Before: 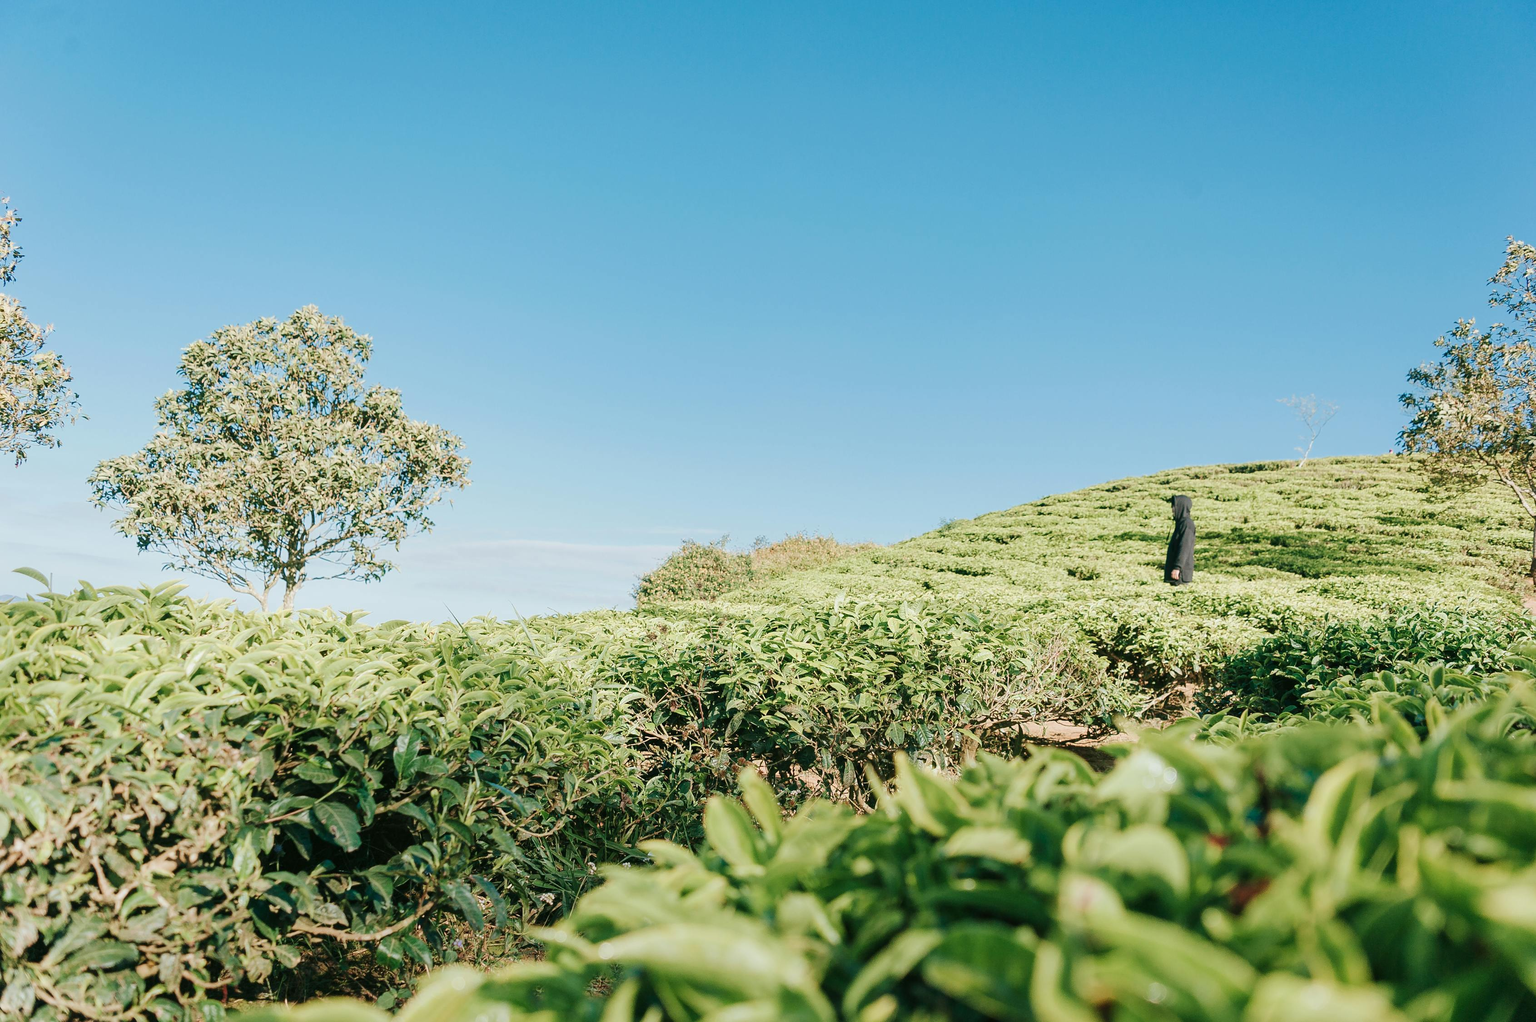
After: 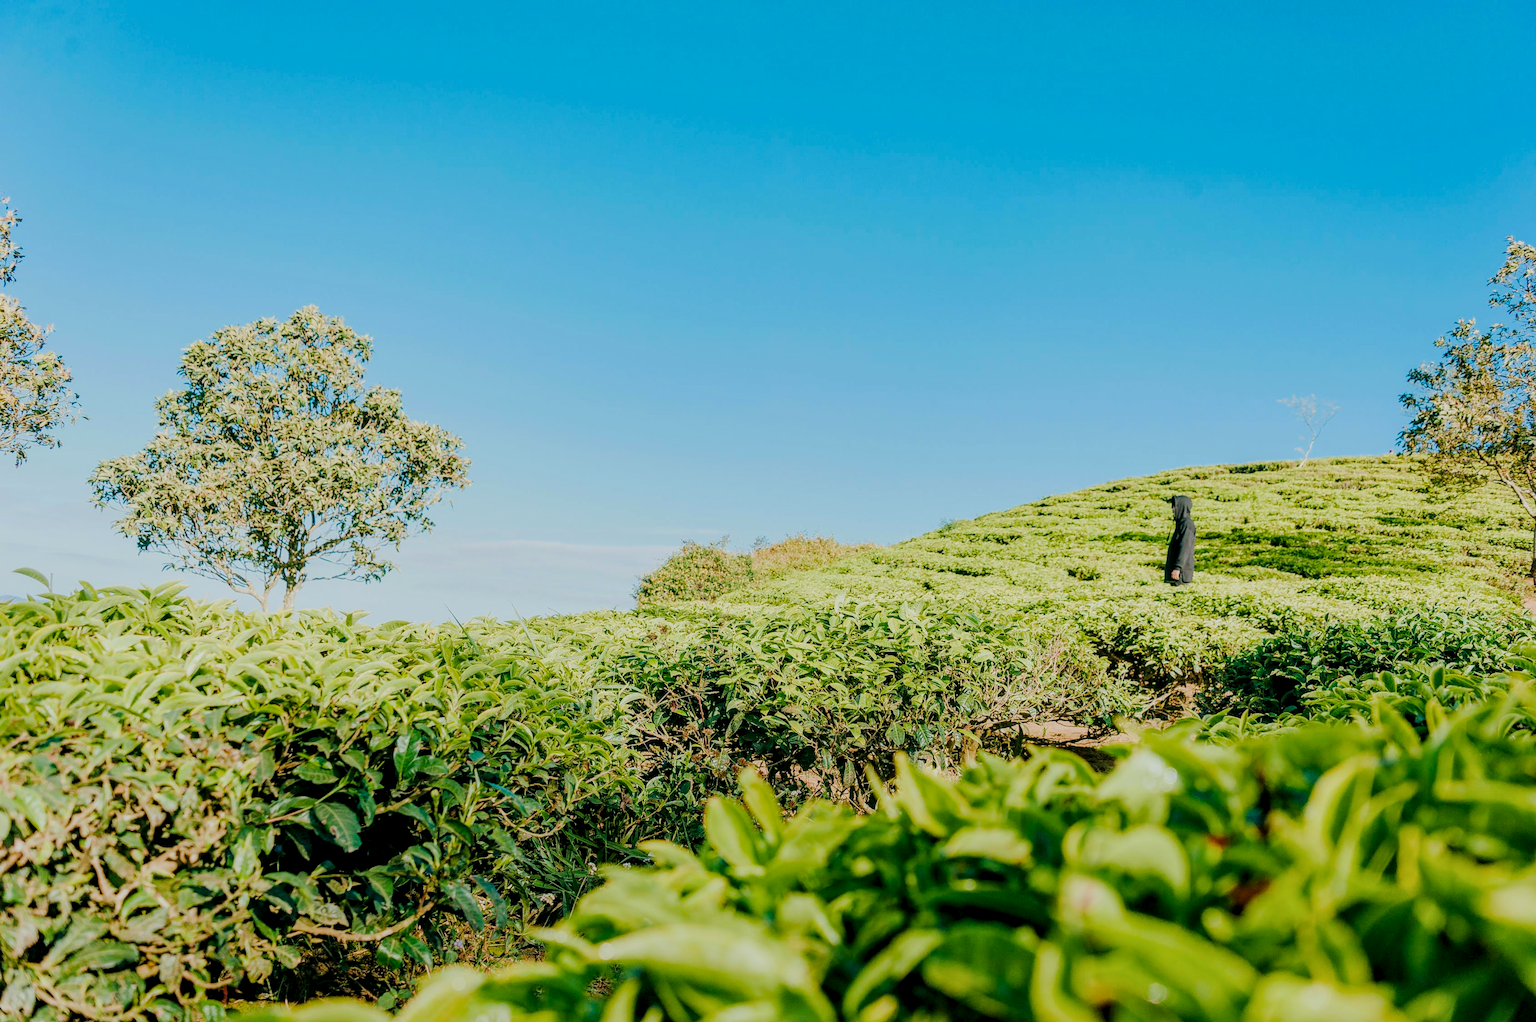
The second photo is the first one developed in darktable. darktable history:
filmic rgb: black relative exposure -7.65 EV, white relative exposure 4.56 EV, hardness 3.61
tone equalizer "mask blending: all purposes": on, module defaults
local contrast: detail 130%
color balance rgb: linear chroma grading › global chroma 15%, perceptual saturation grading › global saturation 30%
color zones: curves: ch0 [(0.068, 0.464) (0.25, 0.5) (0.48, 0.508) (0.75, 0.536) (0.886, 0.476) (0.967, 0.456)]; ch1 [(0.066, 0.456) (0.25, 0.5) (0.616, 0.508) (0.746, 0.56) (0.934, 0.444)]
